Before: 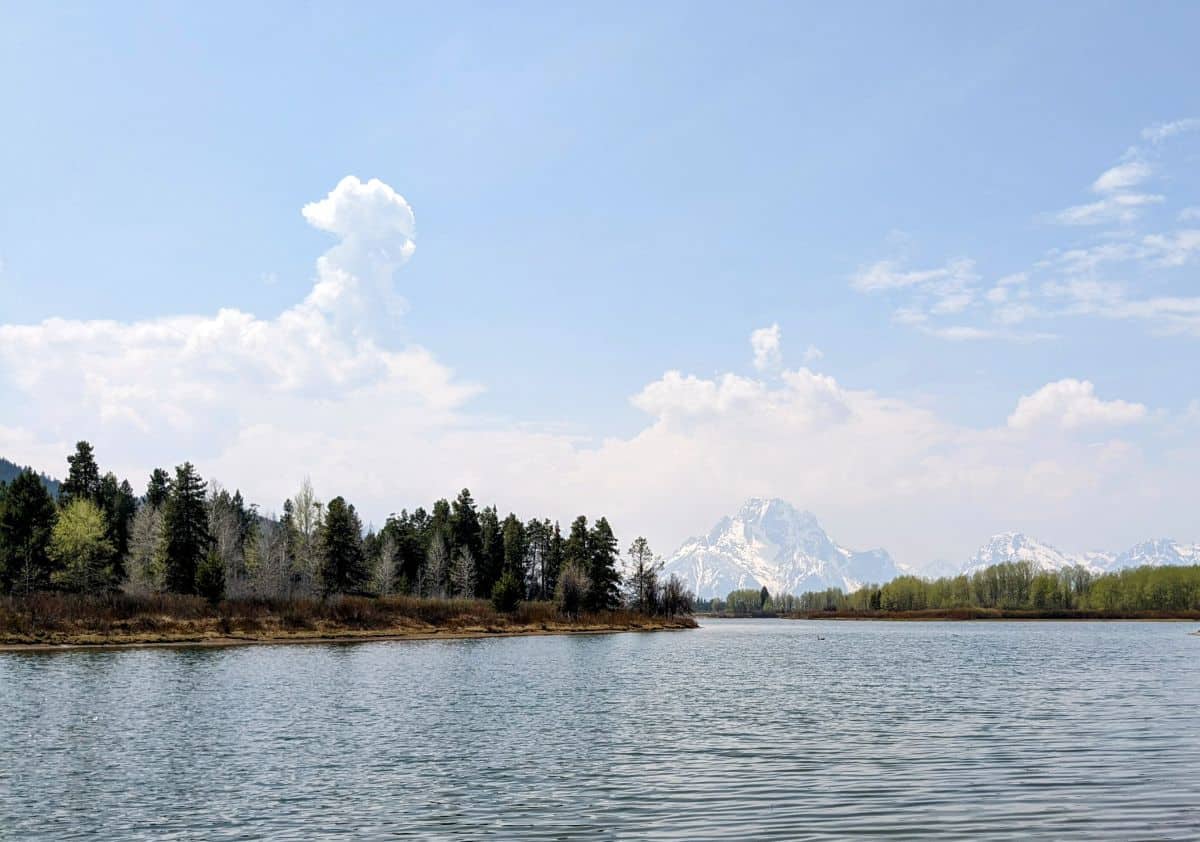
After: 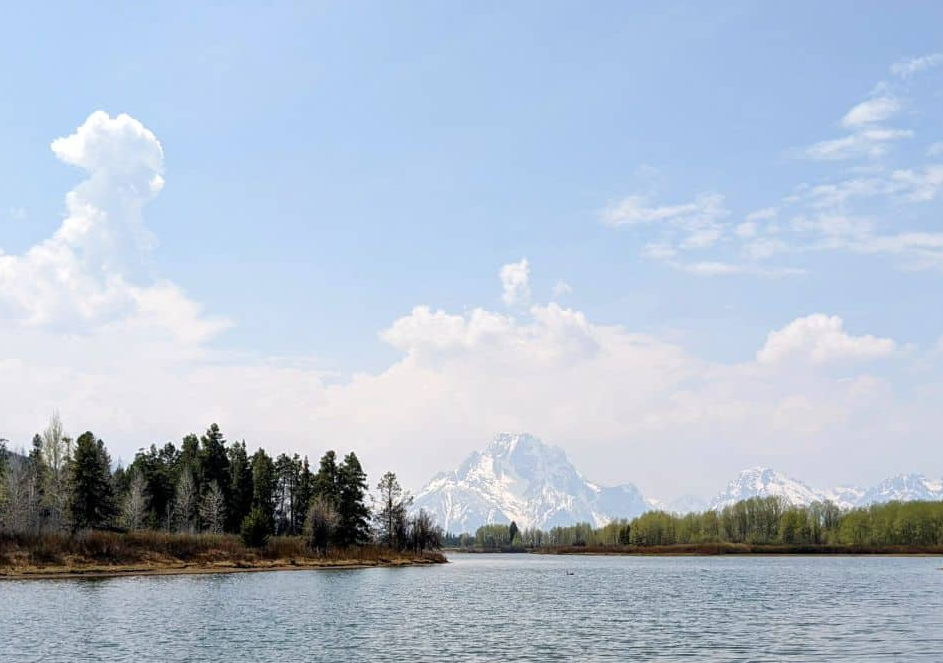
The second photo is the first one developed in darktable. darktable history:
crop and rotate: left 20.96%, top 7.746%, right 0.45%, bottom 13.426%
